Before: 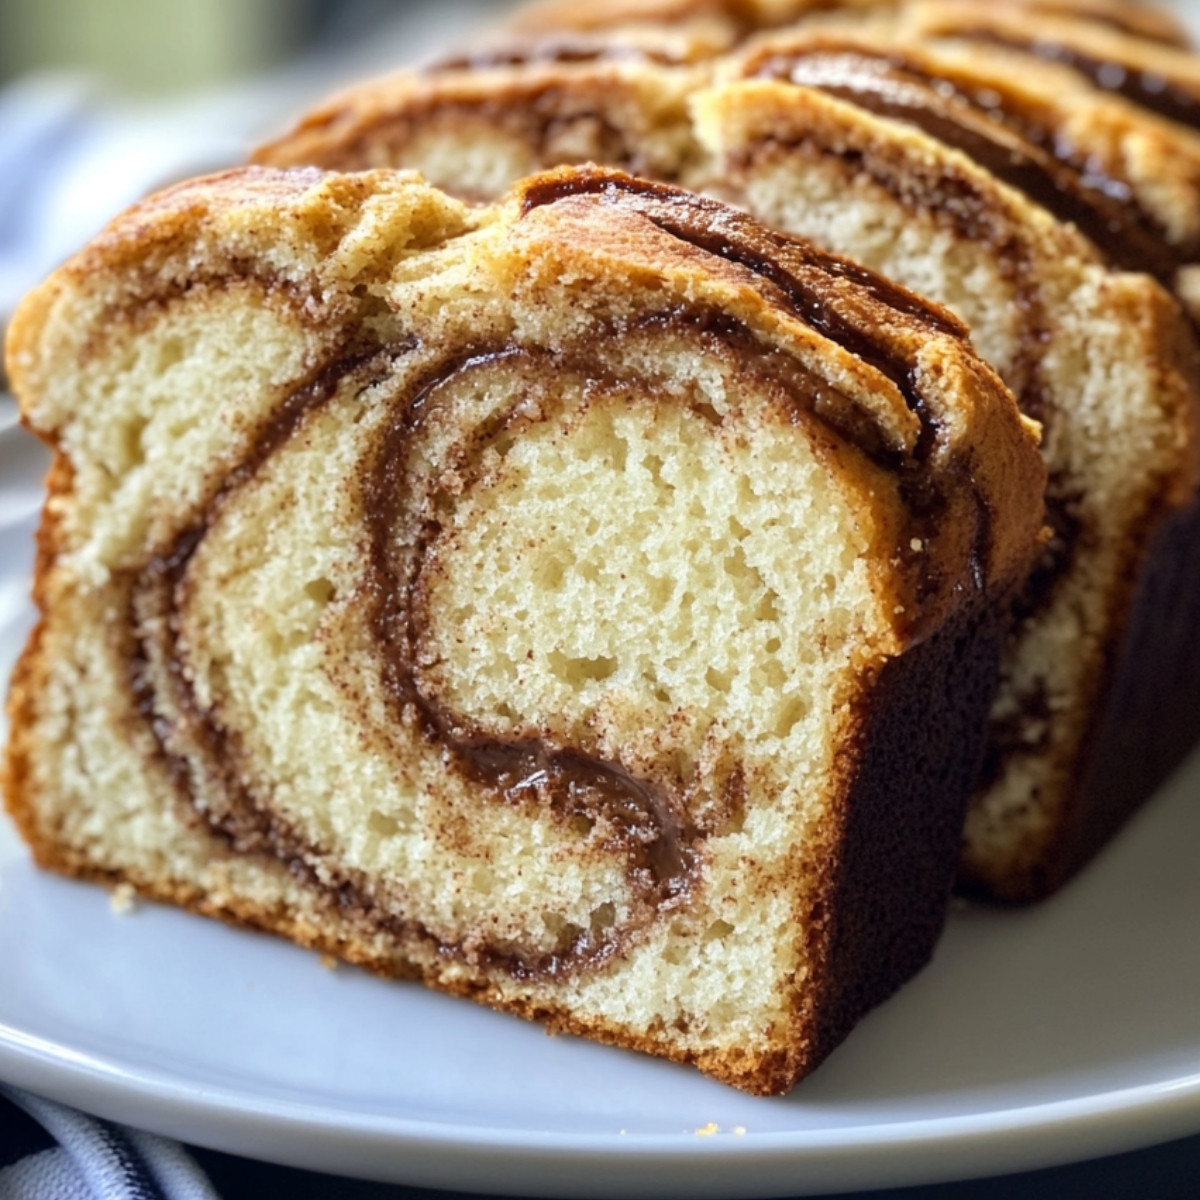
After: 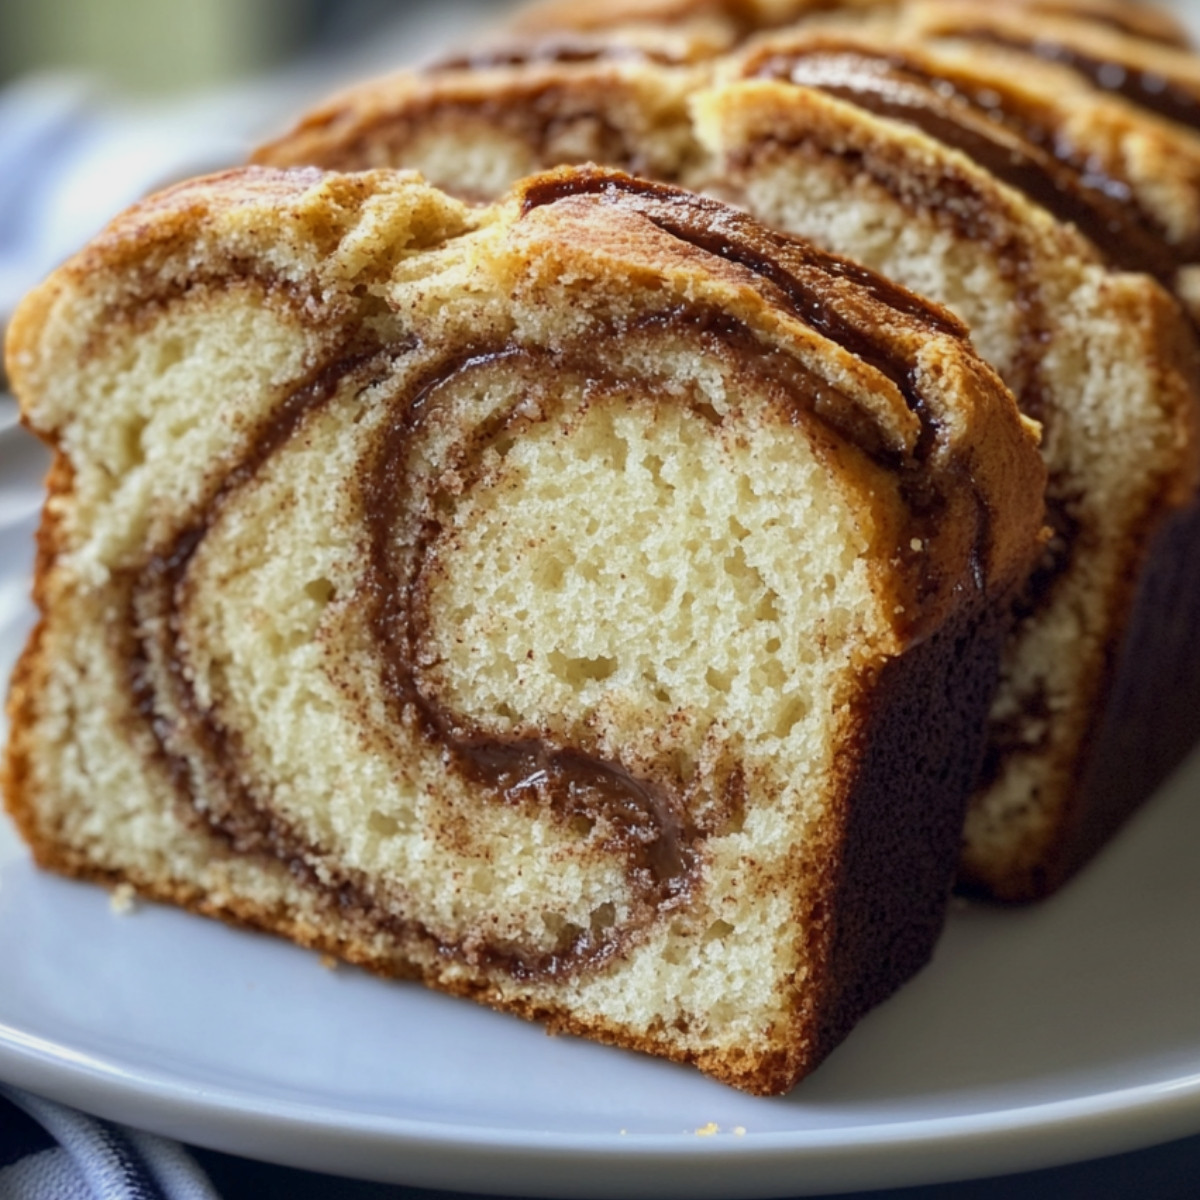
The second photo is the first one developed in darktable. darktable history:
tone equalizer: -8 EV 0.238 EV, -7 EV 0.45 EV, -6 EV 0.442 EV, -5 EV 0.269 EV, -3 EV -0.245 EV, -2 EV -0.414 EV, -1 EV -0.42 EV, +0 EV -0.248 EV
